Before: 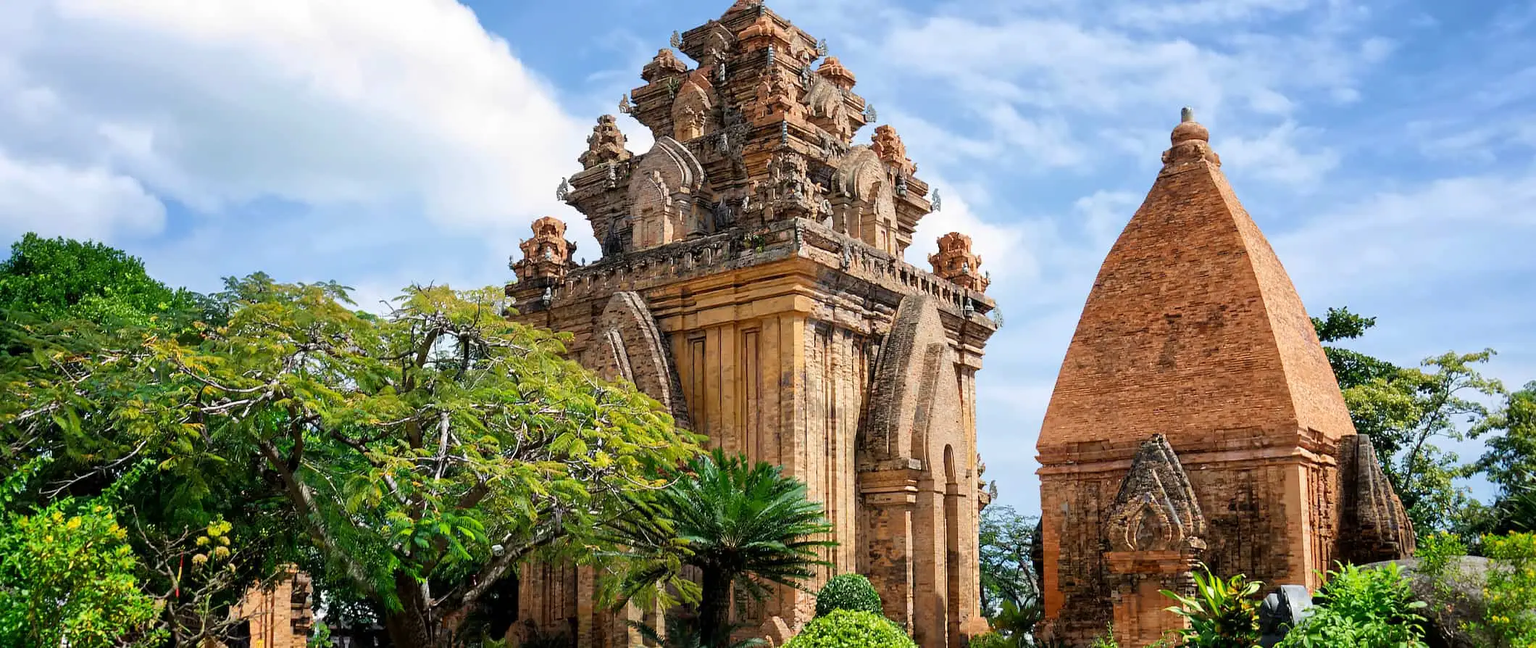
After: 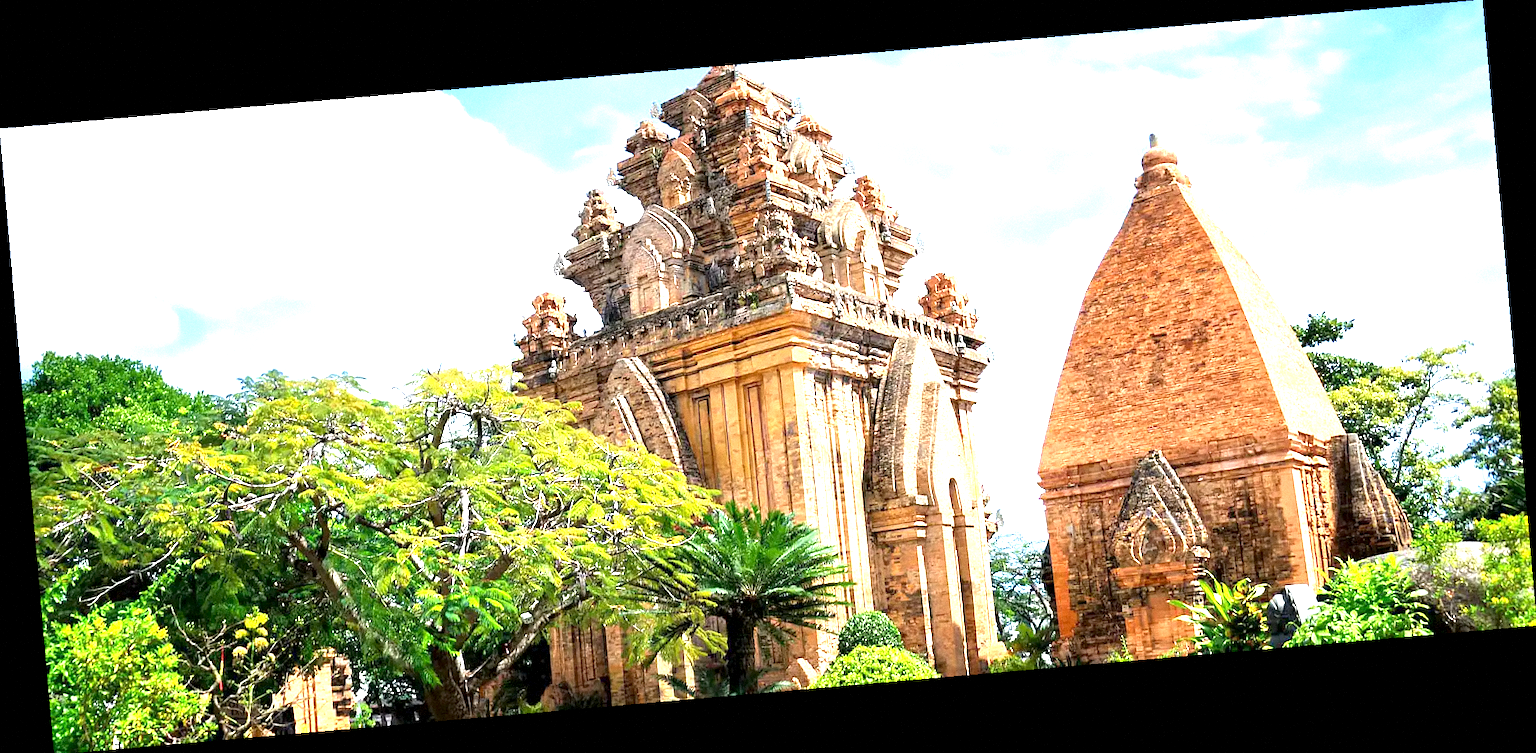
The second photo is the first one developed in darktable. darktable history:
grain: mid-tones bias 0%
exposure: black level correction 0.001, exposure 1.646 EV, compensate exposure bias true, compensate highlight preservation false
rotate and perspective: rotation -4.98°, automatic cropping off
